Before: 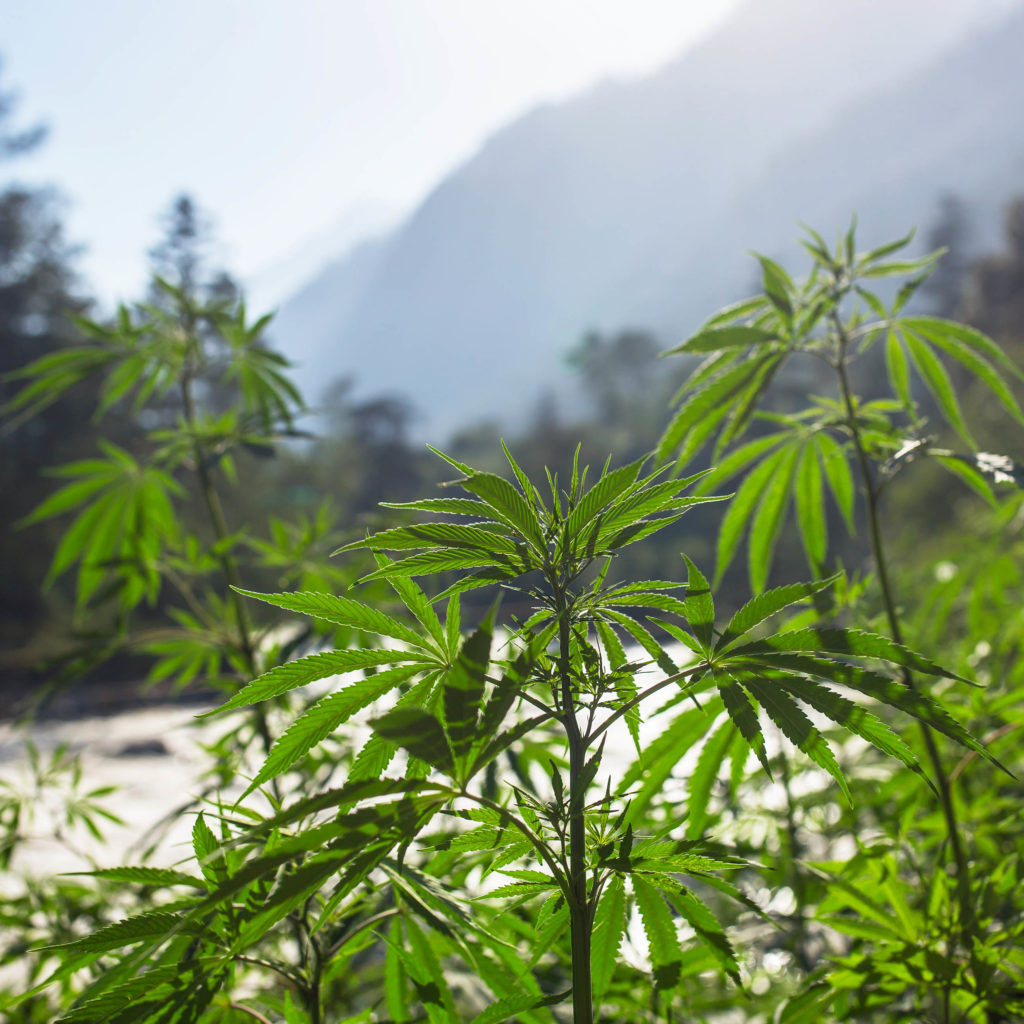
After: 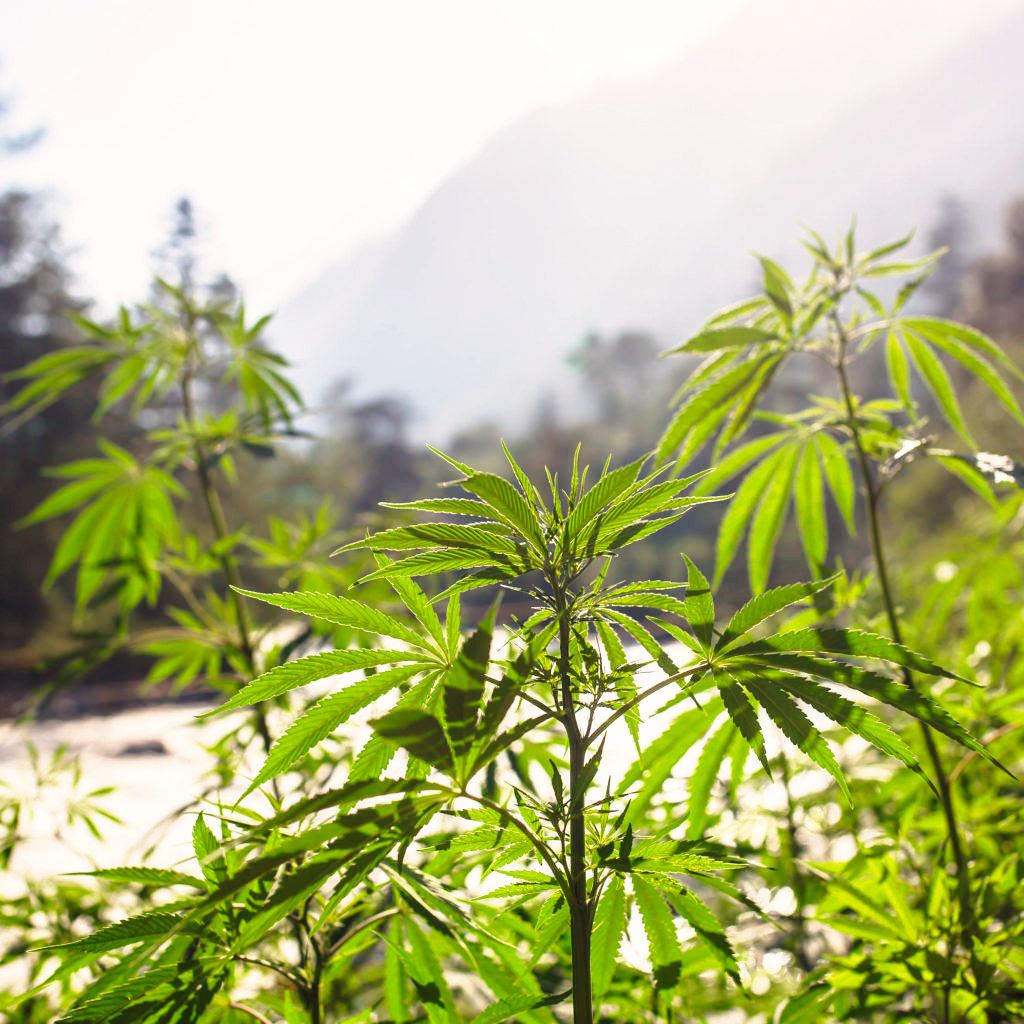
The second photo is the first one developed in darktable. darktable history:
exposure: black level correction 0, compensate exposure bias true, compensate highlight preservation false
base curve: curves: ch0 [(0, 0) (0.028, 0.03) (0.121, 0.232) (0.46, 0.748) (0.859, 0.968) (1, 1)], preserve colors none
white balance: red 1.127, blue 0.943
